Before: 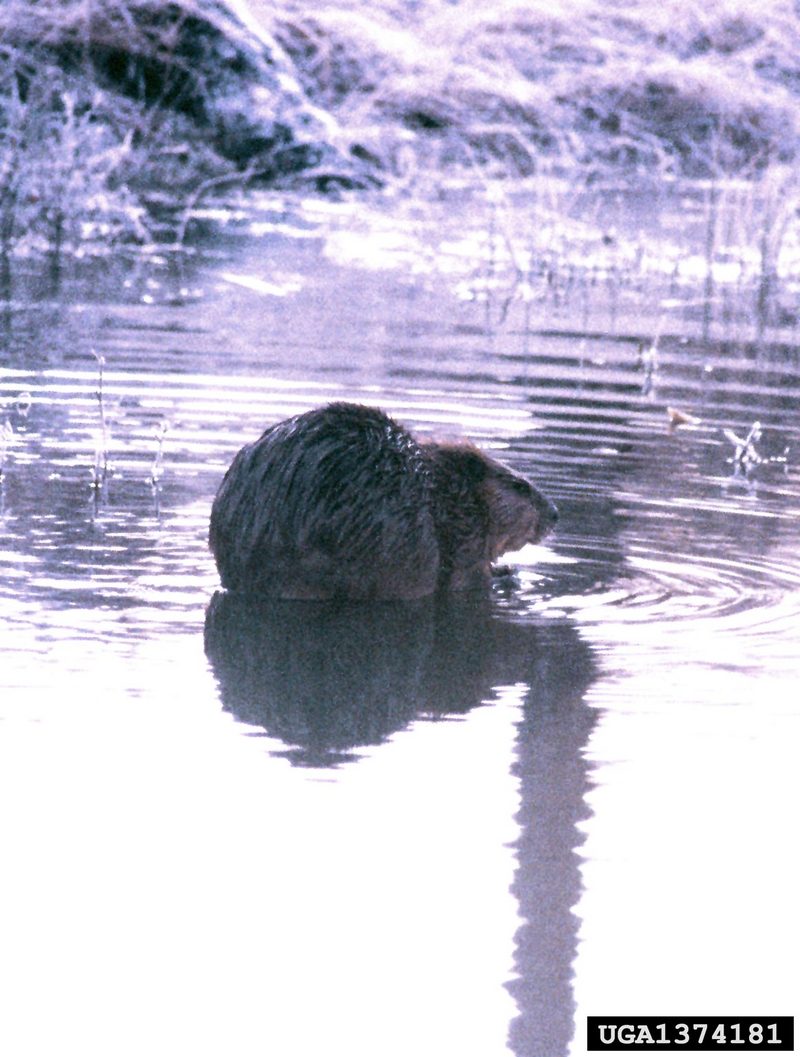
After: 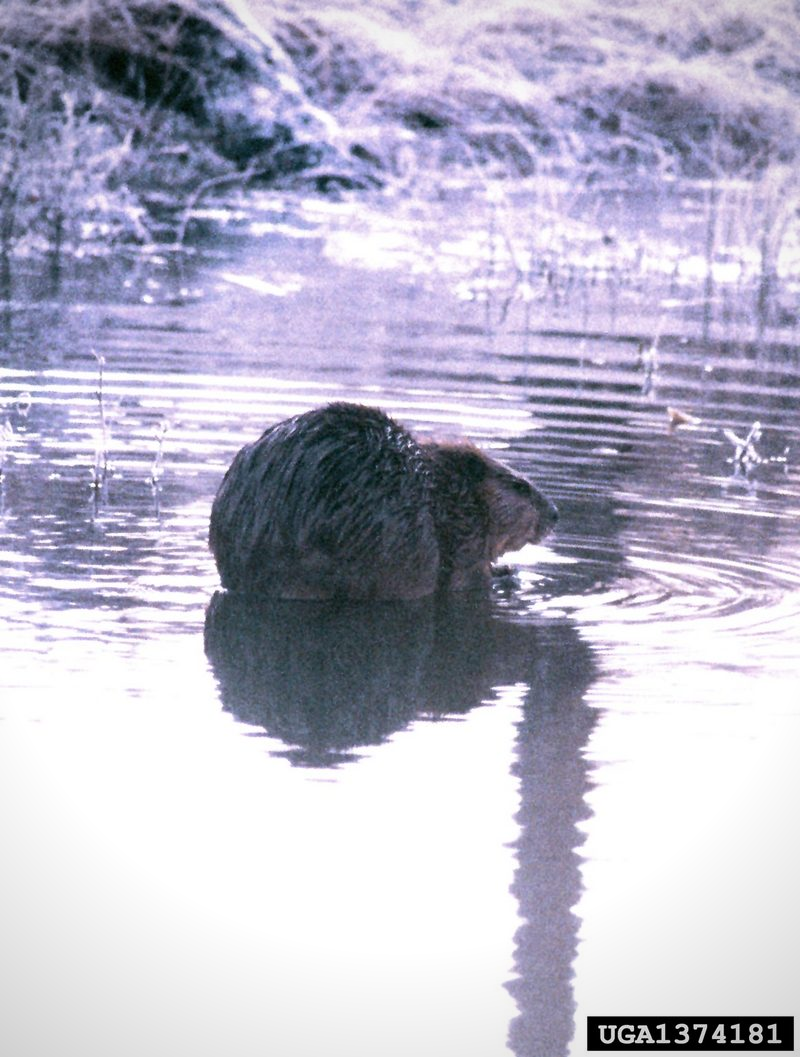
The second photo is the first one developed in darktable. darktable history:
vignetting: fall-off radius 60.74%
